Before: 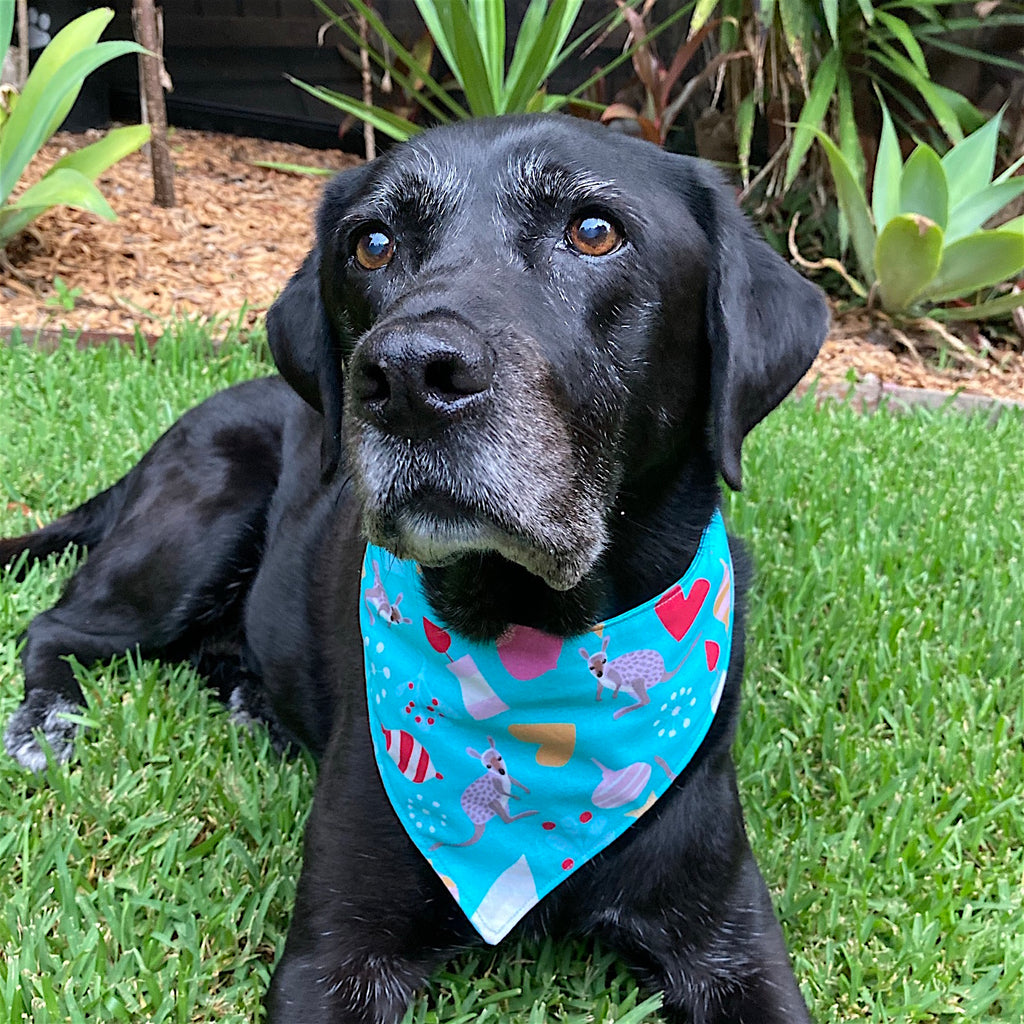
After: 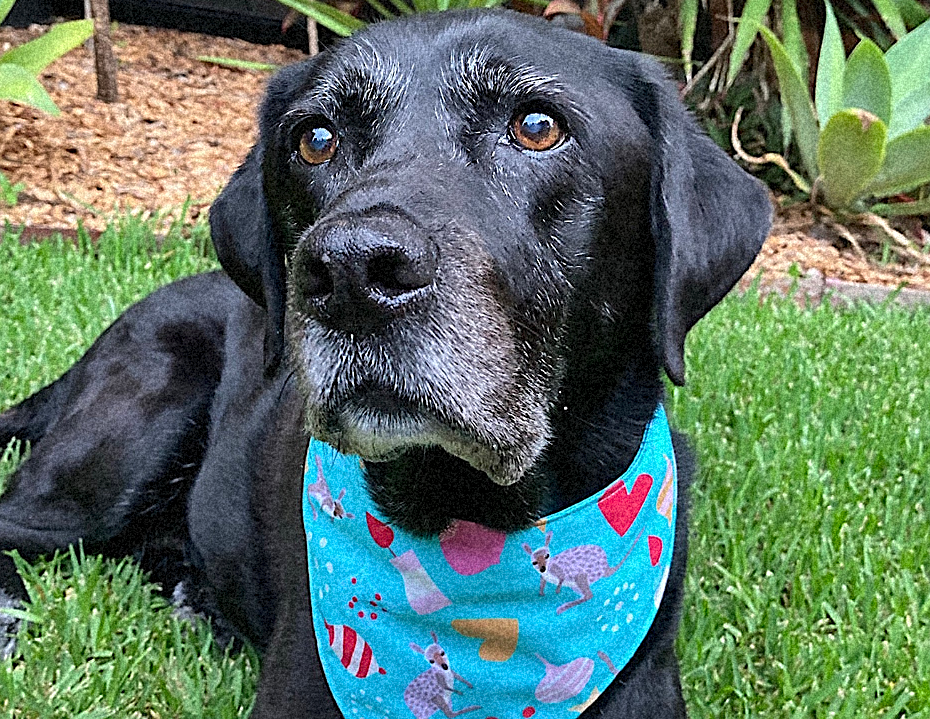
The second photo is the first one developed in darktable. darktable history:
grain: coarseness 46.9 ISO, strength 50.21%, mid-tones bias 0%
sharpen: on, module defaults
crop: left 5.596%, top 10.314%, right 3.534%, bottom 19.395%
shadows and highlights: soften with gaussian
